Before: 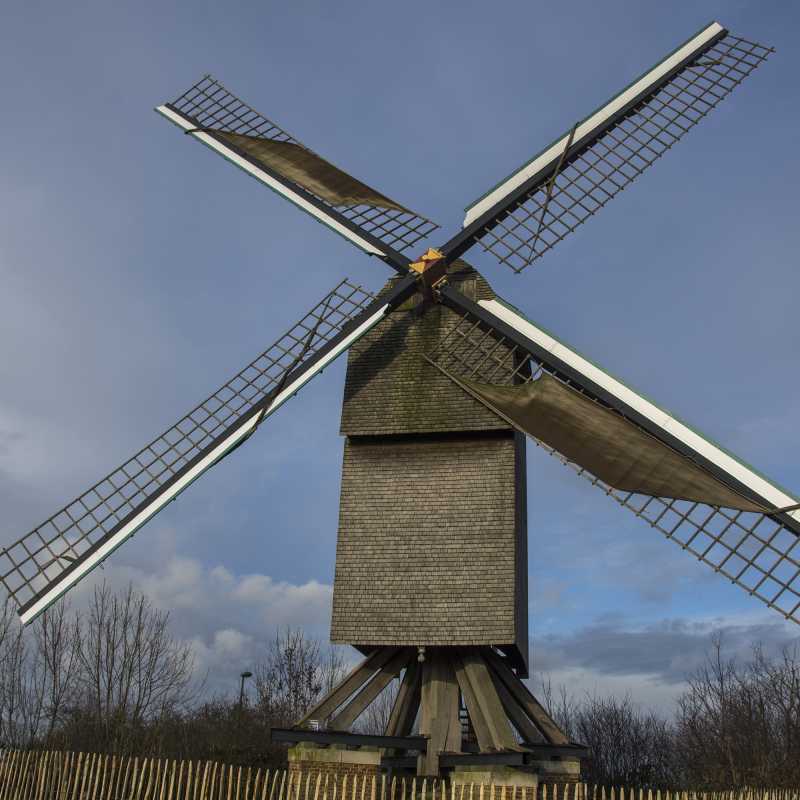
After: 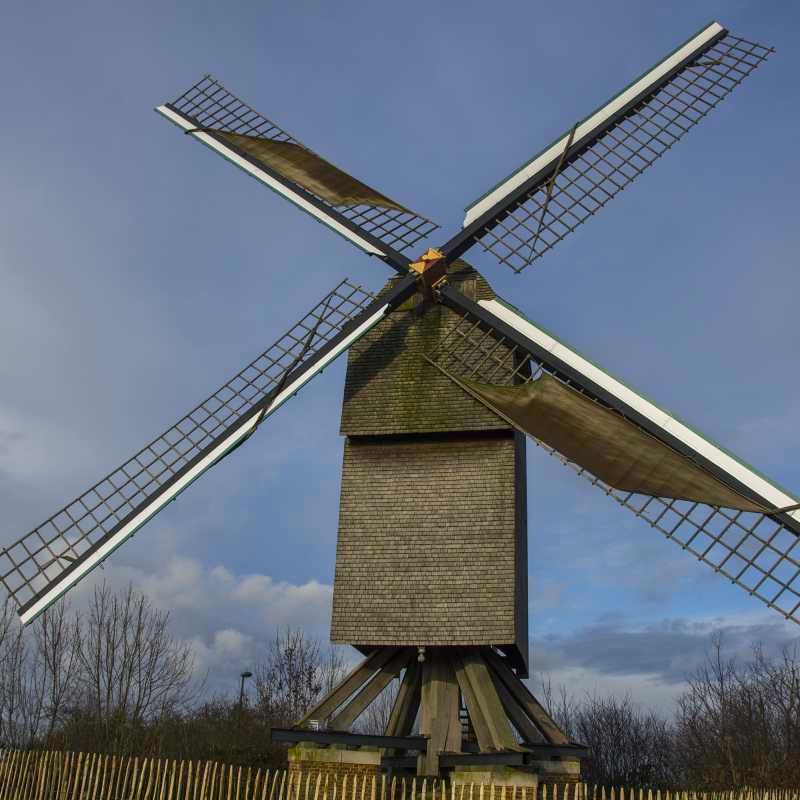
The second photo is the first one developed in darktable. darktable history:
color balance rgb: perceptual saturation grading › global saturation 20%, perceptual saturation grading › highlights -25.003%, perceptual saturation grading › shadows 24.403%
